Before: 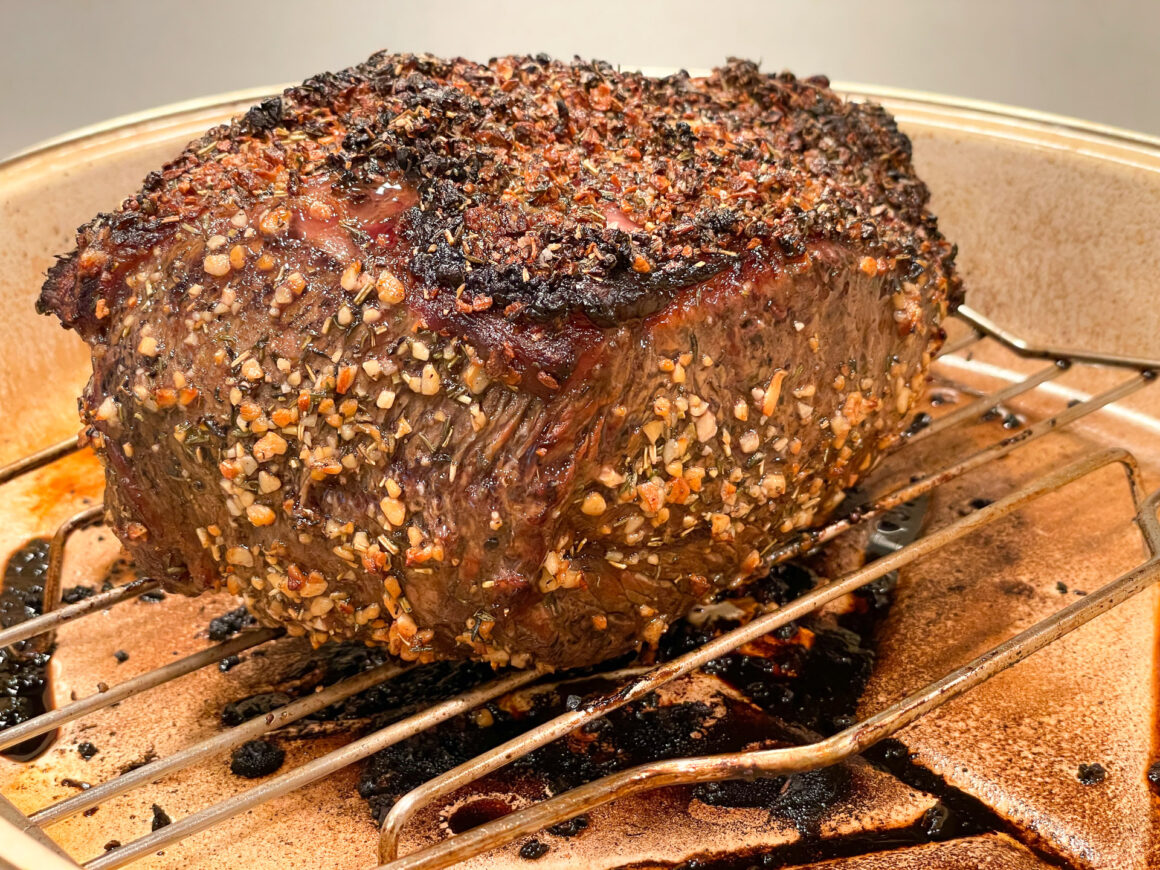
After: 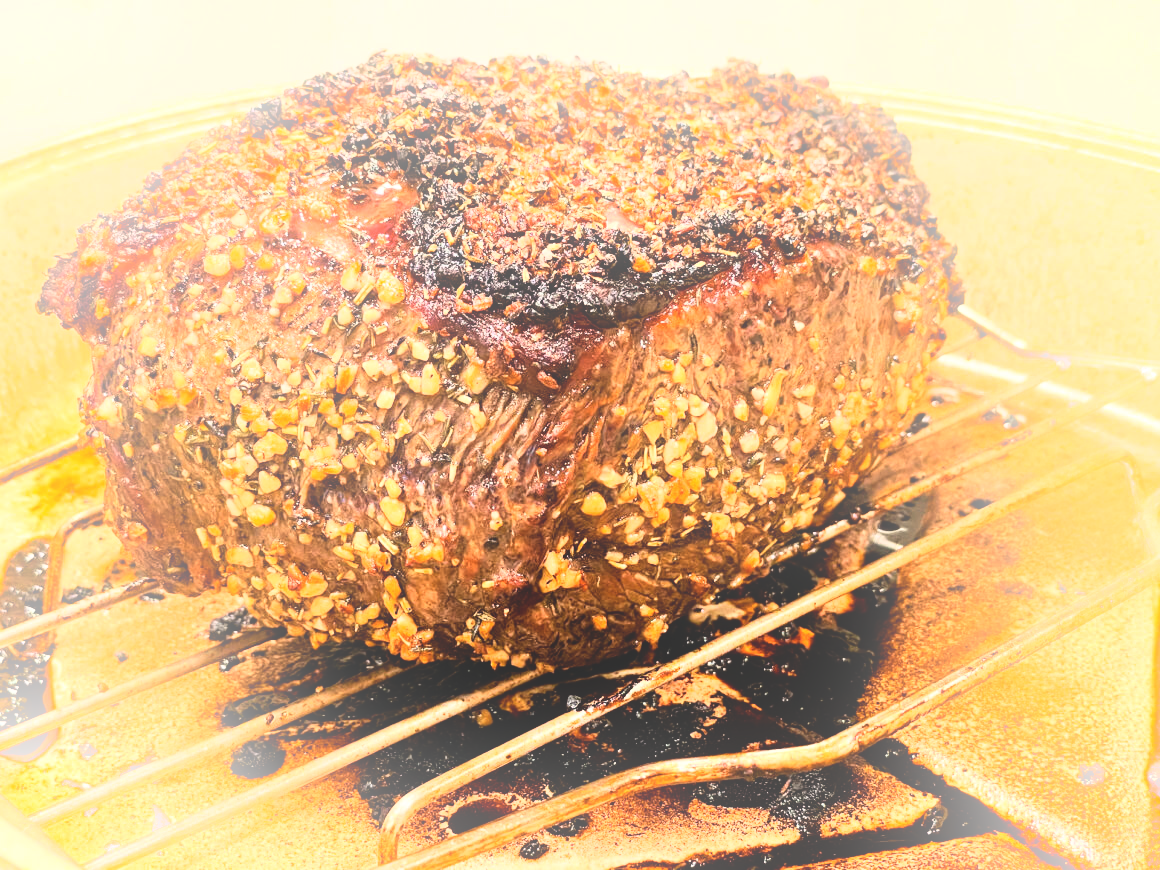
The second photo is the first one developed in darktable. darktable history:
bloom: on, module defaults
tone equalizer: on, module defaults
rgb curve: curves: ch0 [(0, 0) (0.21, 0.15) (0.24, 0.21) (0.5, 0.75) (0.75, 0.96) (0.89, 0.99) (1, 1)]; ch1 [(0, 0.02) (0.21, 0.13) (0.25, 0.2) (0.5, 0.67) (0.75, 0.9) (0.89, 0.97) (1, 1)]; ch2 [(0, 0.02) (0.21, 0.13) (0.25, 0.2) (0.5, 0.67) (0.75, 0.9) (0.89, 0.97) (1, 1)], compensate middle gray true
